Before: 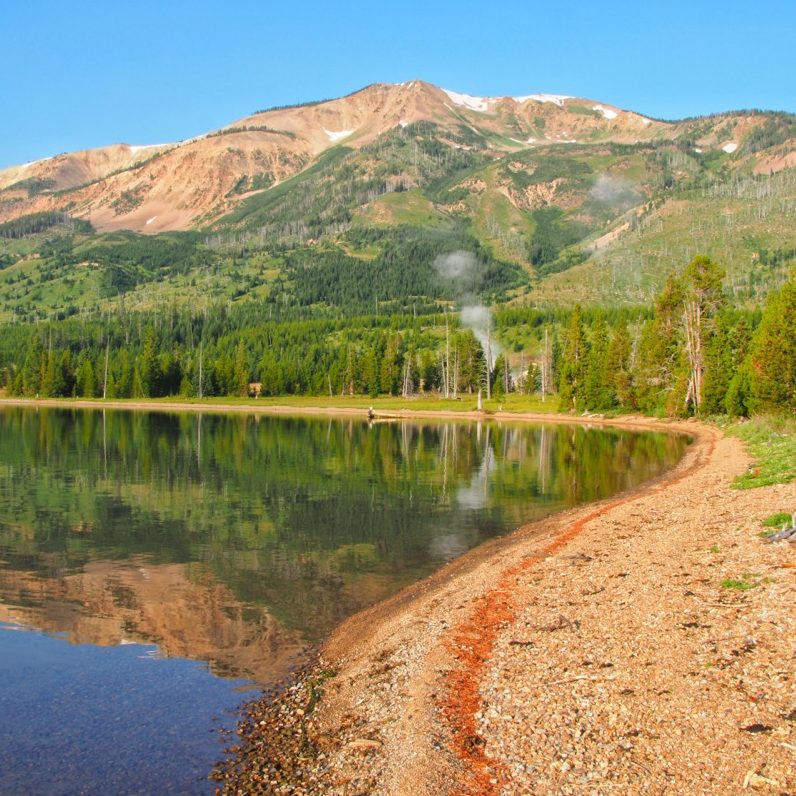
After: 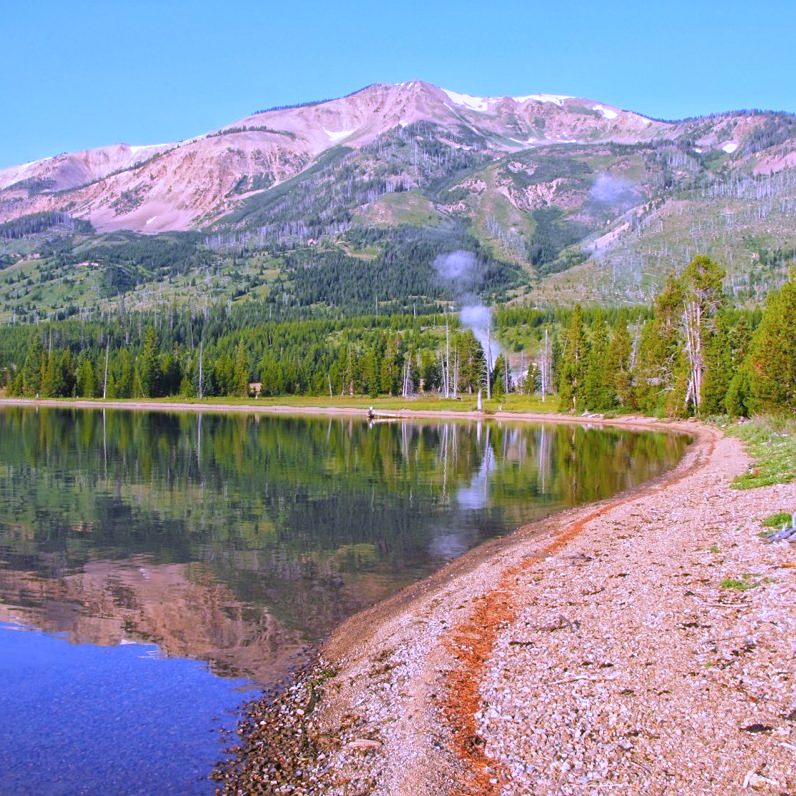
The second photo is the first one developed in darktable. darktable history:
sharpen: amount 0.2
white balance: red 0.98, blue 1.61
contrast brightness saturation: saturation -0.05
exposure: exposure -0.01 EV, compensate highlight preservation false
